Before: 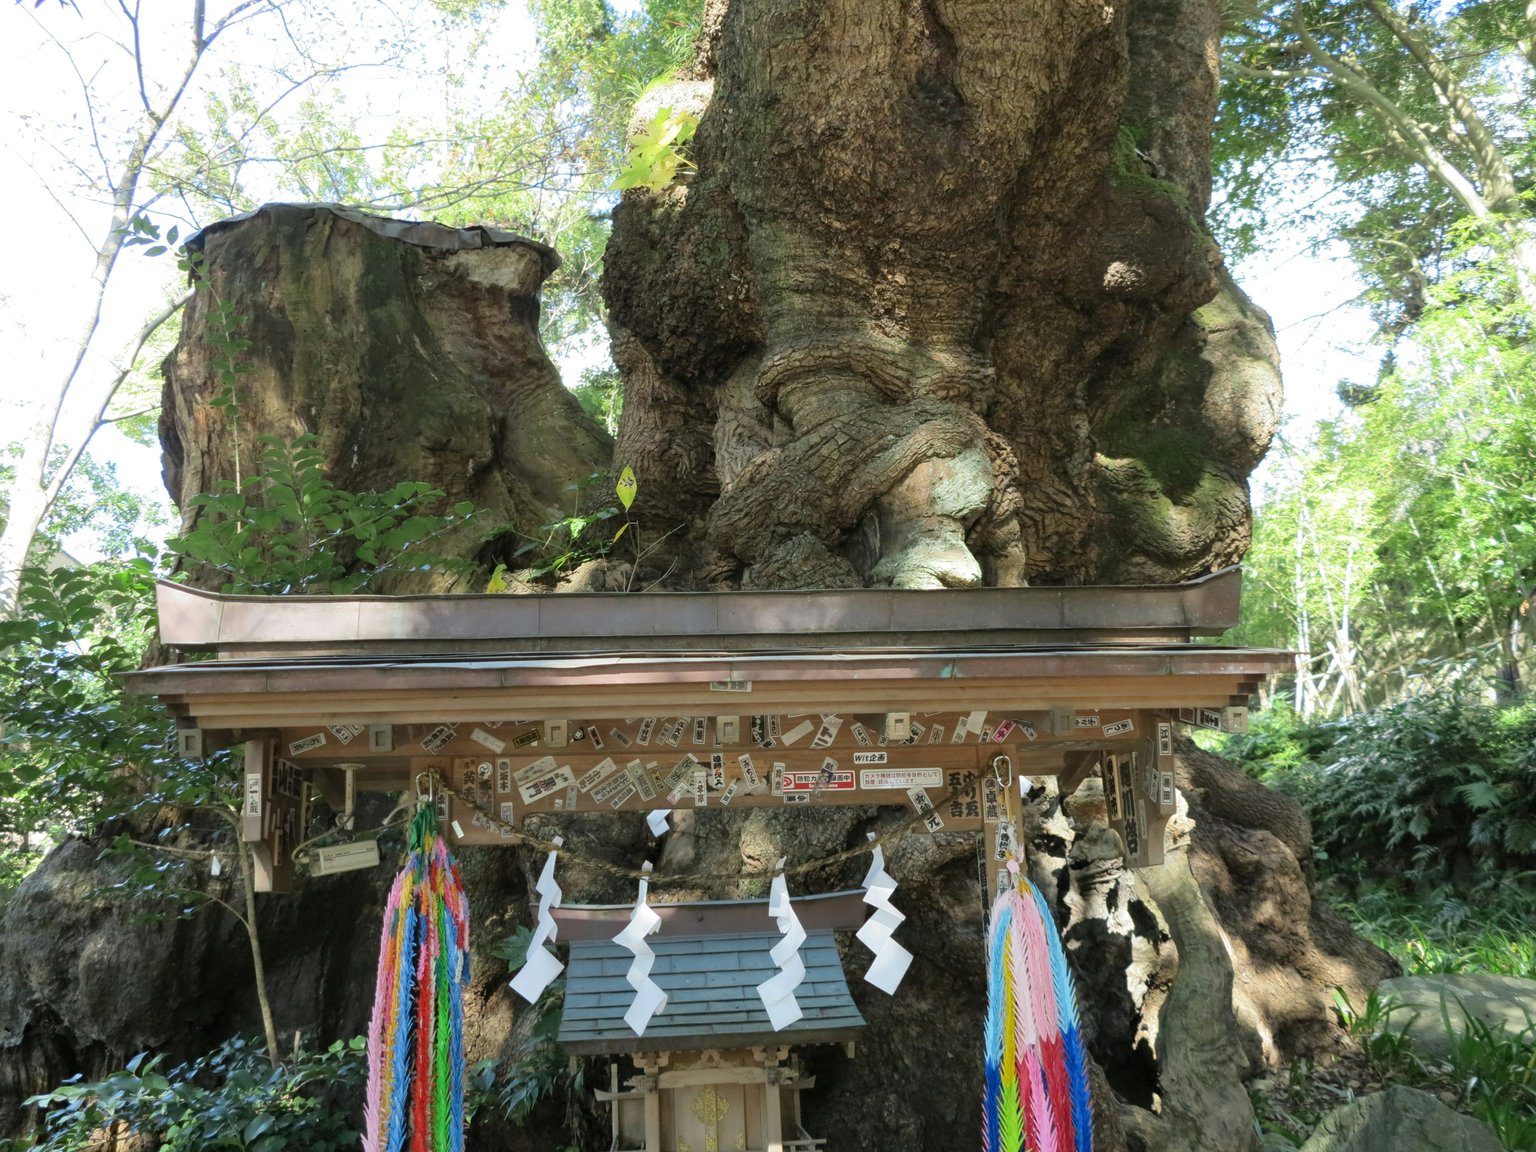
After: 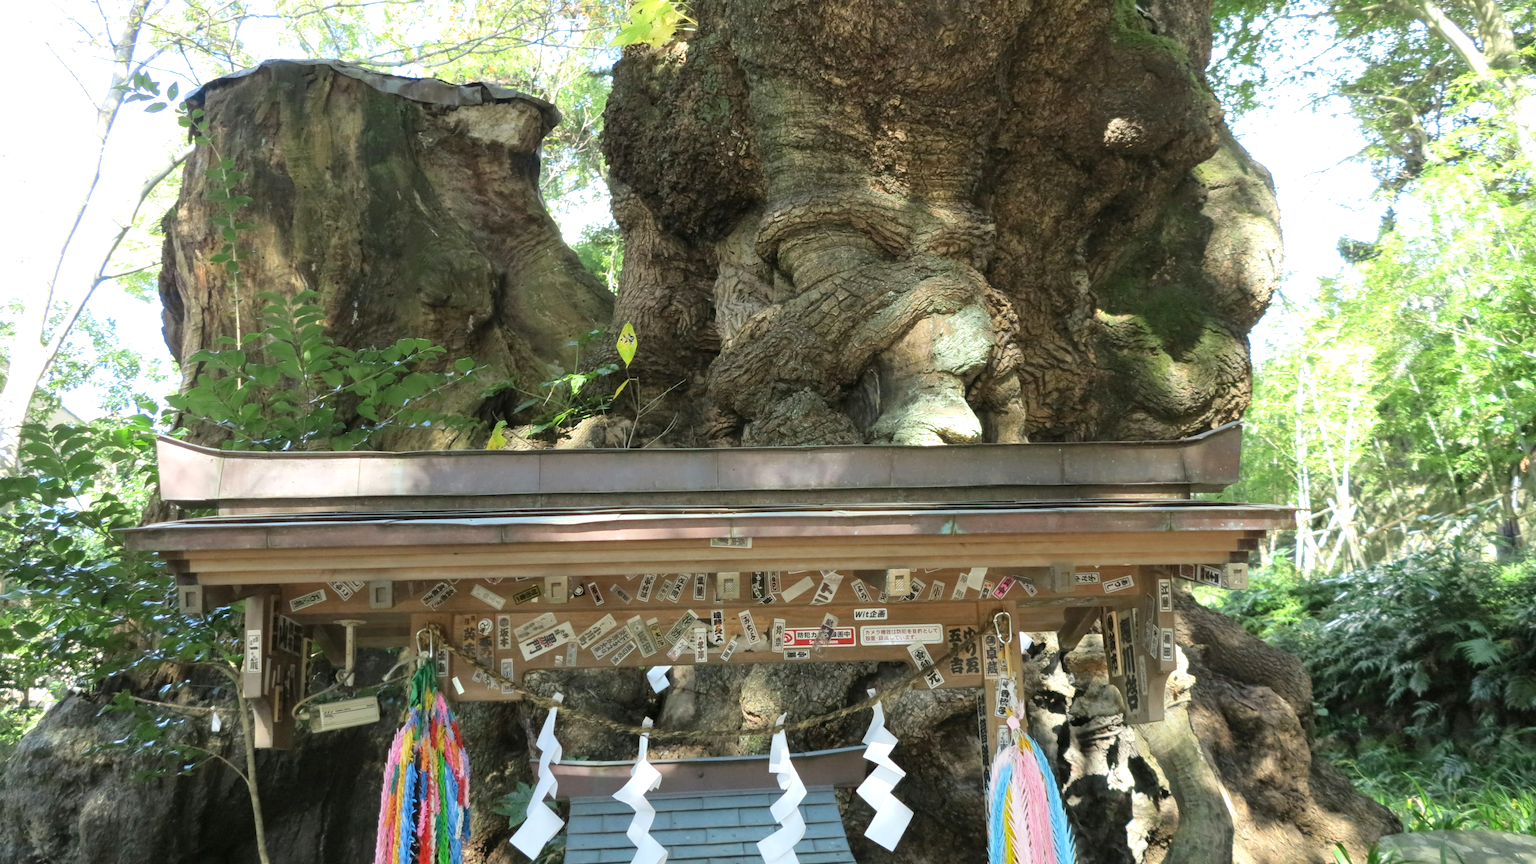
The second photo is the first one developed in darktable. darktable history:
exposure: exposure 0.367 EV, compensate highlight preservation false
crop and rotate: top 12.5%, bottom 12.5%
